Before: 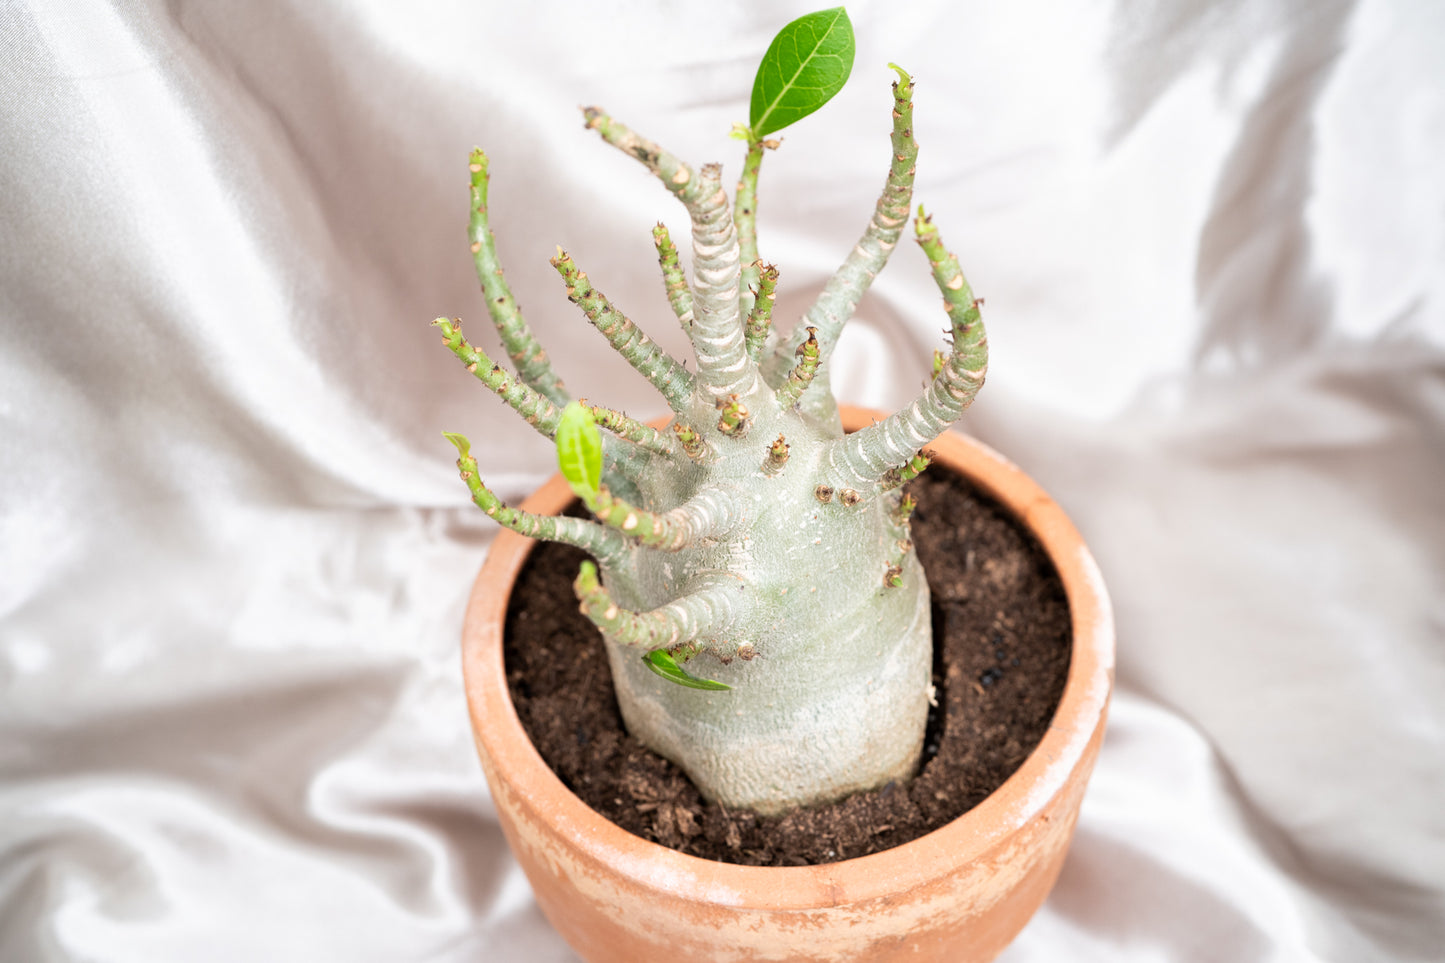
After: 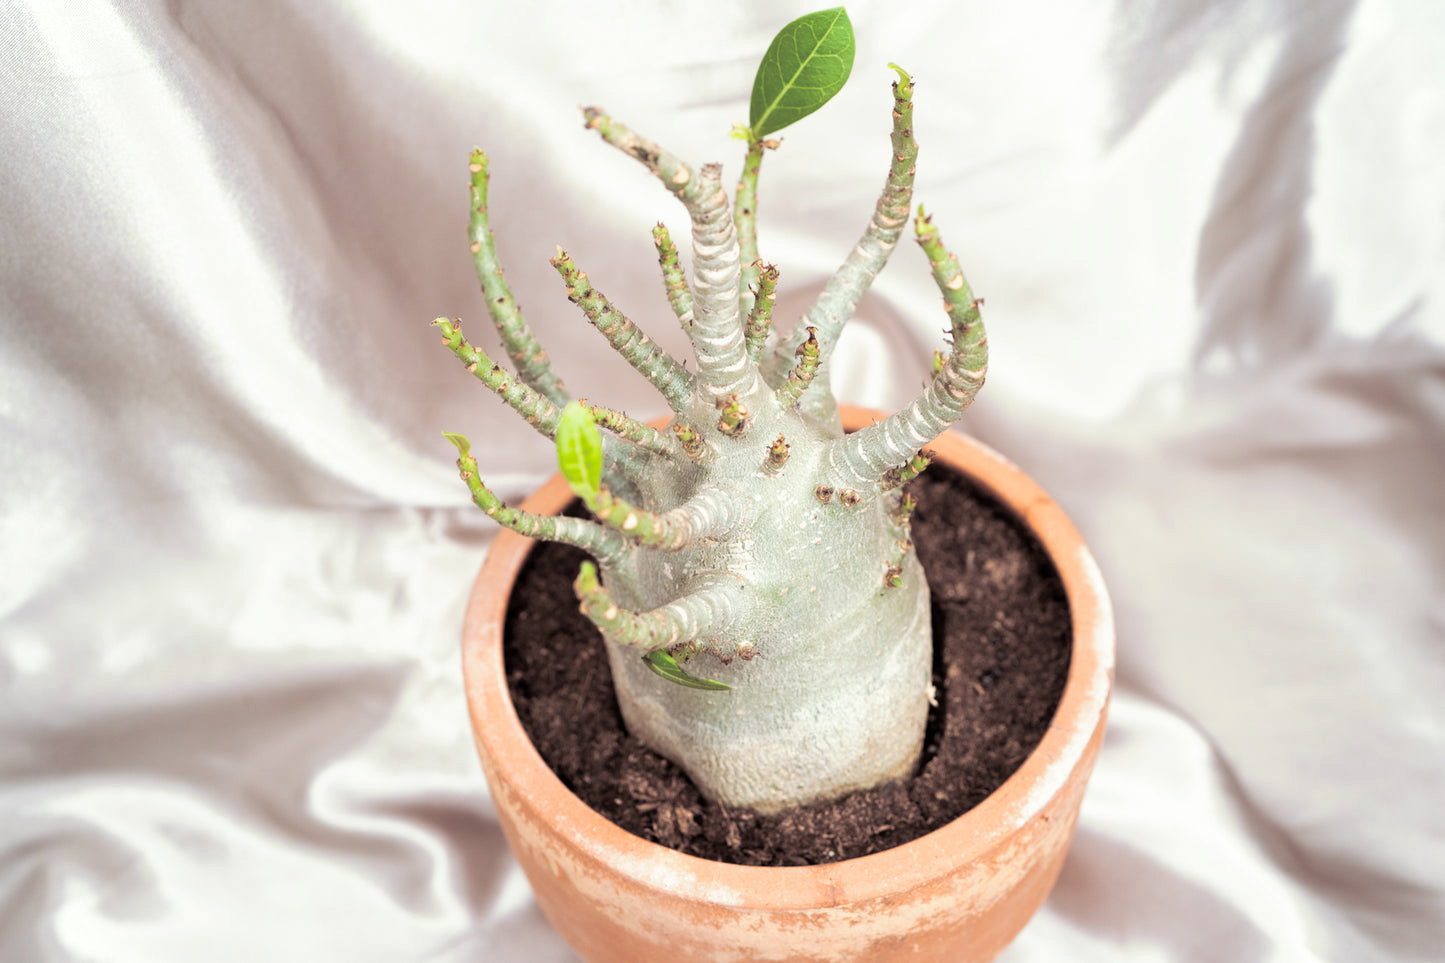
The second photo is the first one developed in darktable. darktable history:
vignetting: fall-off start 100%, brightness 0.3, saturation 0
split-toning: shadows › saturation 0.2
